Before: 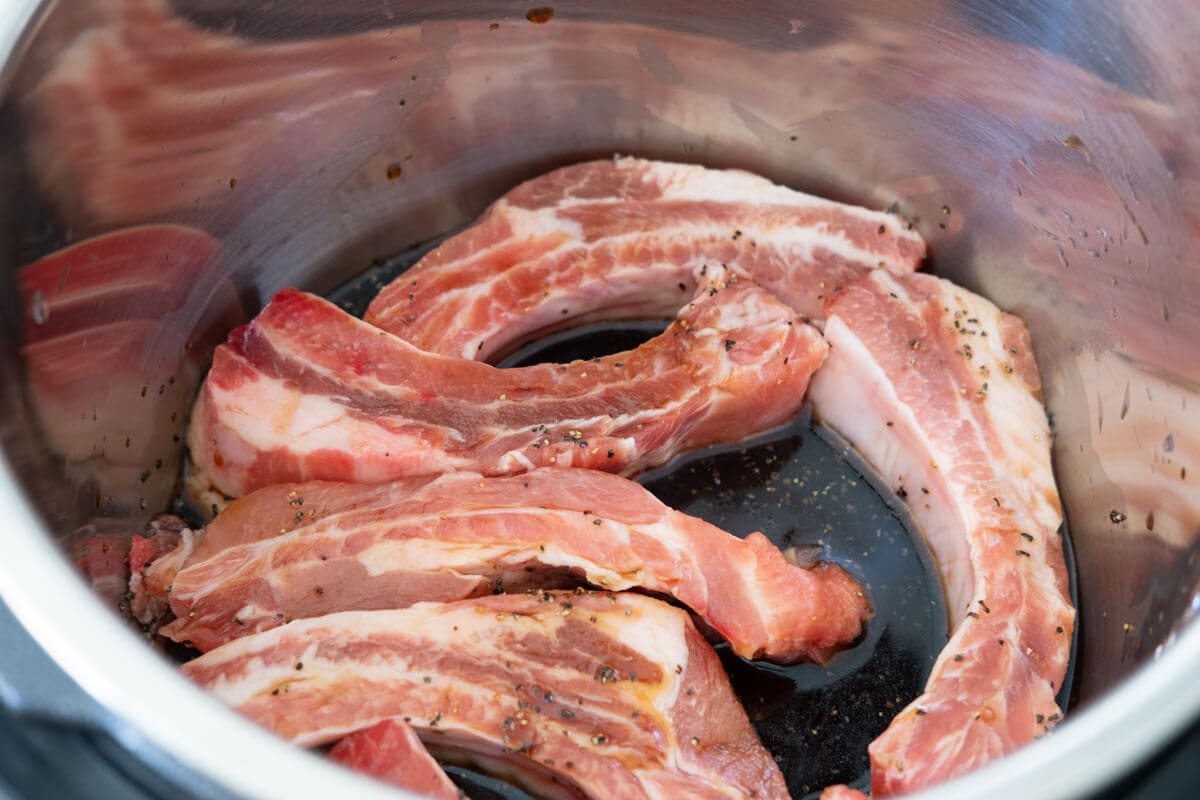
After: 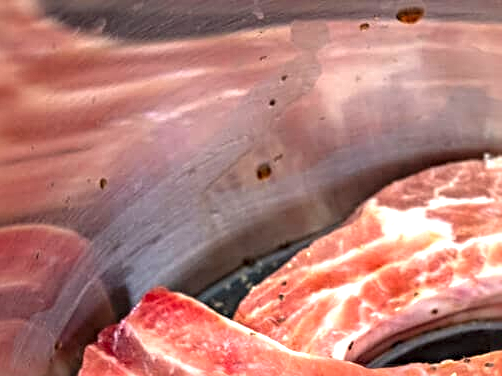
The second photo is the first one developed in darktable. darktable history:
sharpen: radius 4.896
crop and rotate: left 10.89%, top 0.066%, right 47.219%, bottom 52.861%
local contrast: on, module defaults
exposure: black level correction 0, exposure 1.123 EV, compensate highlight preservation false
